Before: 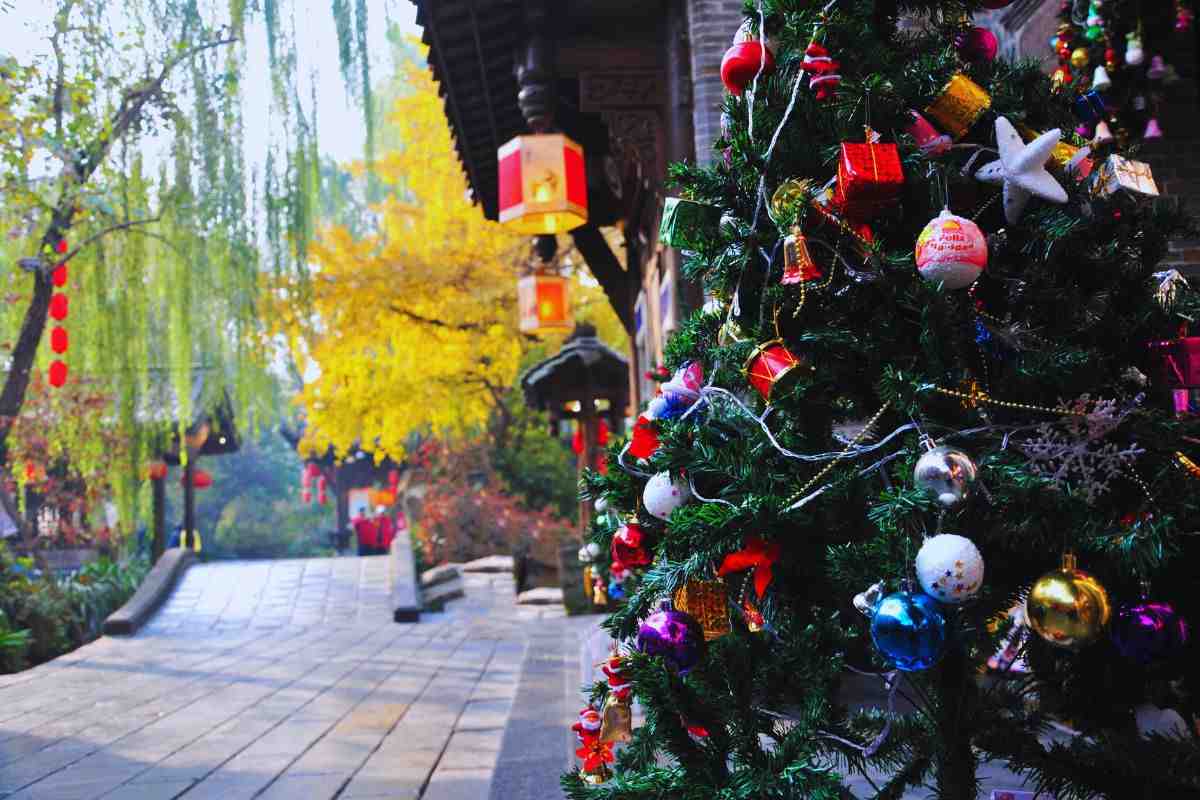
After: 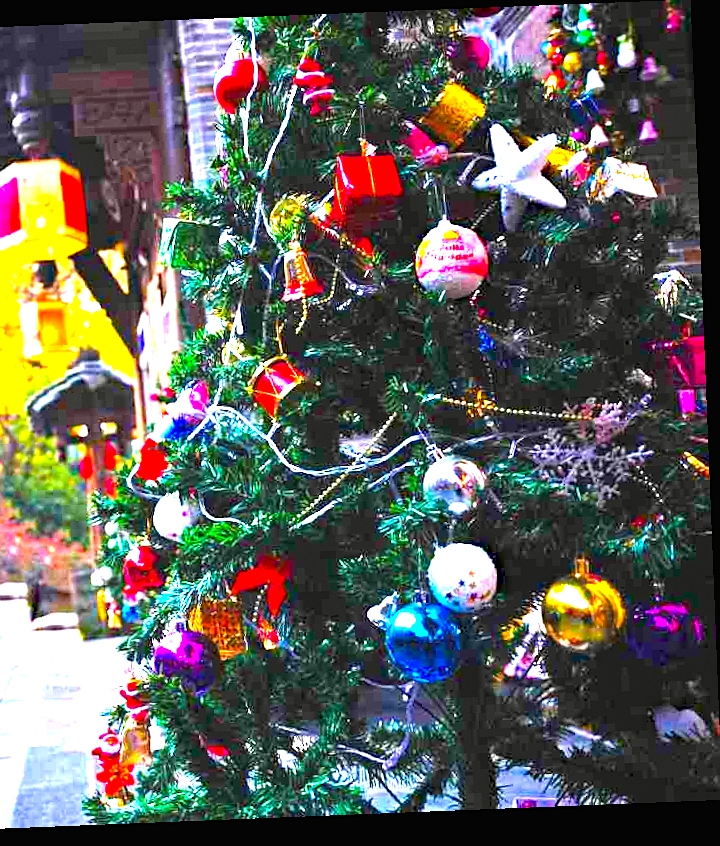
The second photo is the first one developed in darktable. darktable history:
haze removal: strength 0.29, distance 0.25, compatibility mode true, adaptive false
exposure: black level correction 0, exposure 2.327 EV, compensate exposure bias true, compensate highlight preservation false
color balance rgb: perceptual saturation grading › global saturation 30%, global vibrance 20%
sharpen: amount 0.2
crop: left 41.402%
rotate and perspective: rotation -2.29°, automatic cropping off
grain: coarseness 0.09 ISO, strength 10%
